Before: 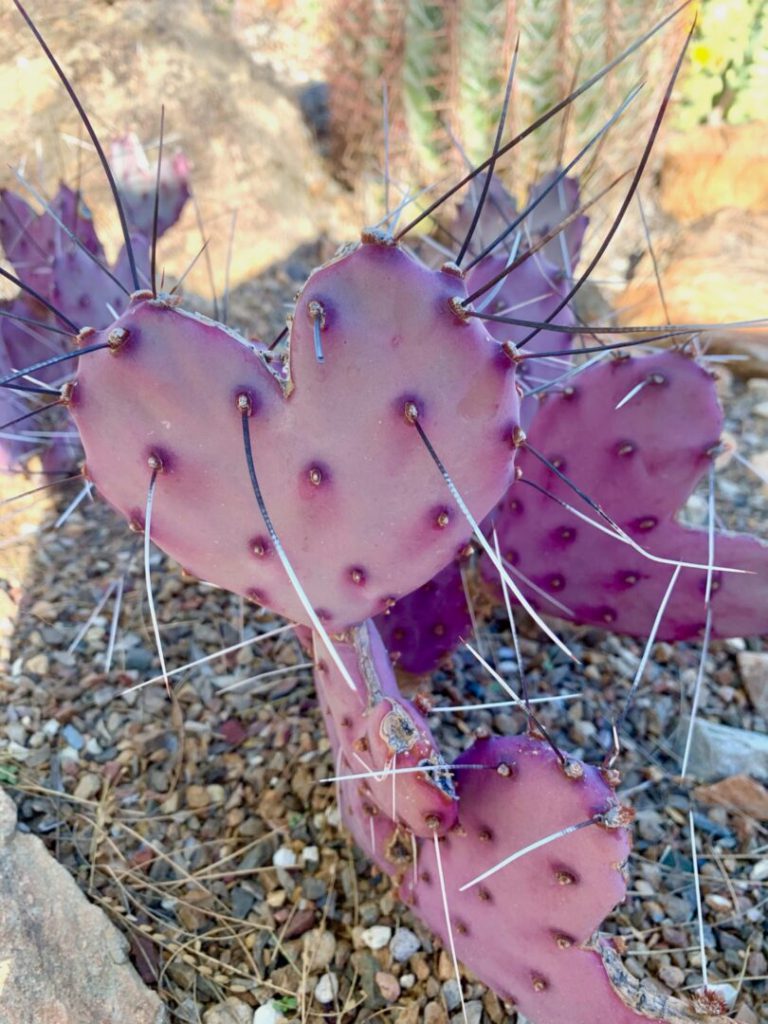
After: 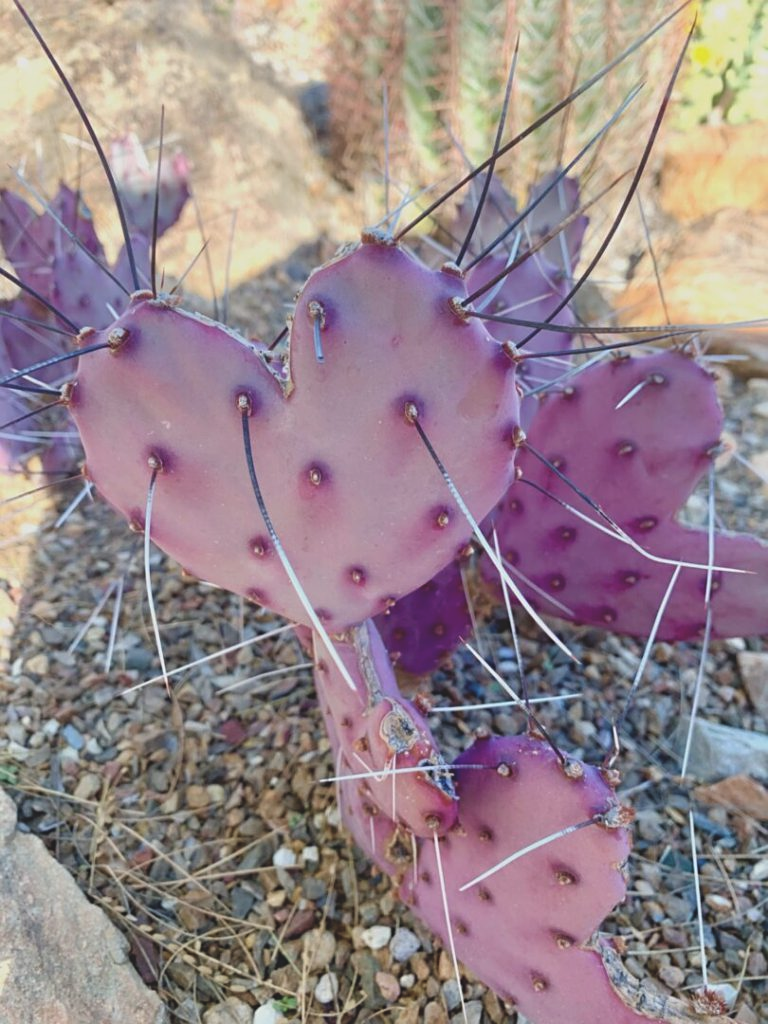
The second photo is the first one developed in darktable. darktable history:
color balance: lift [1.01, 1, 1, 1], gamma [1.097, 1, 1, 1], gain [0.85, 1, 1, 1]
sharpen: amount 0.2
